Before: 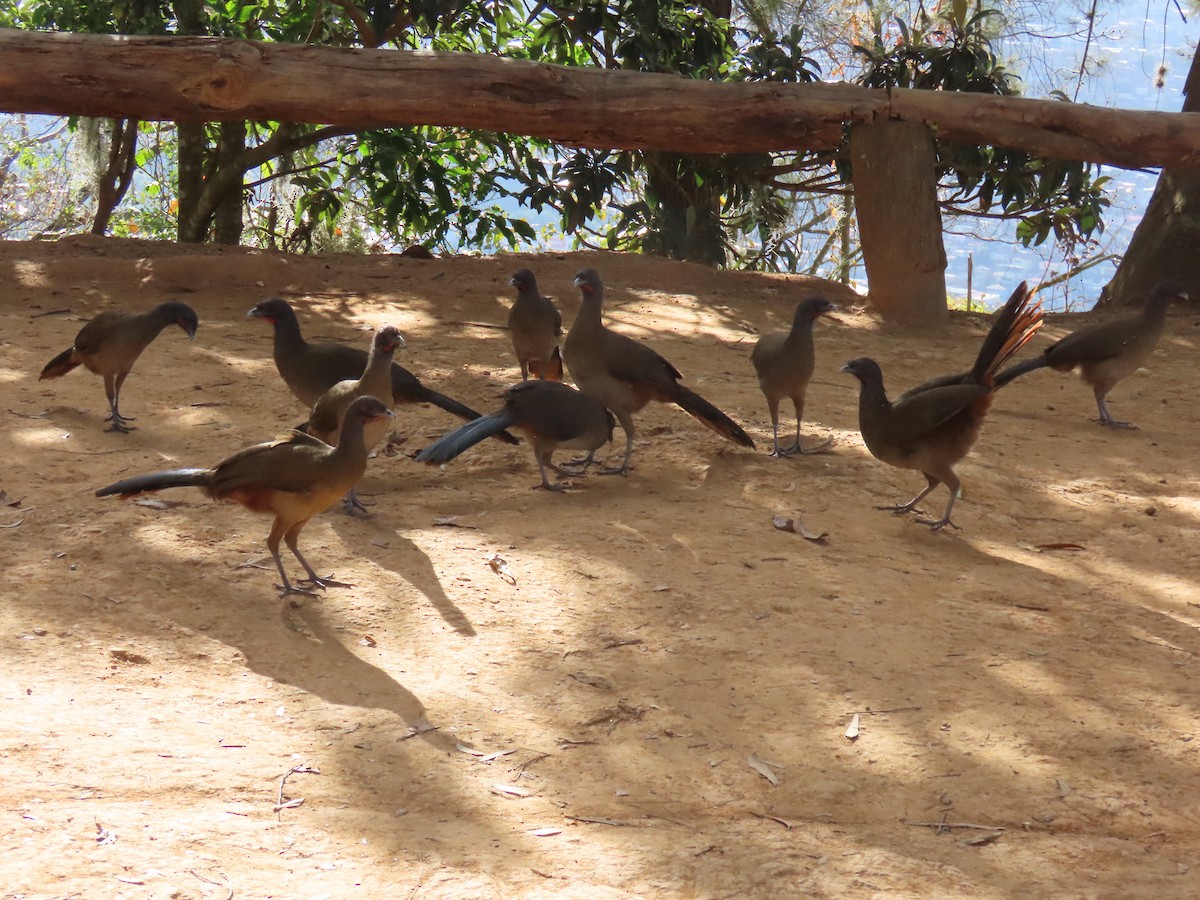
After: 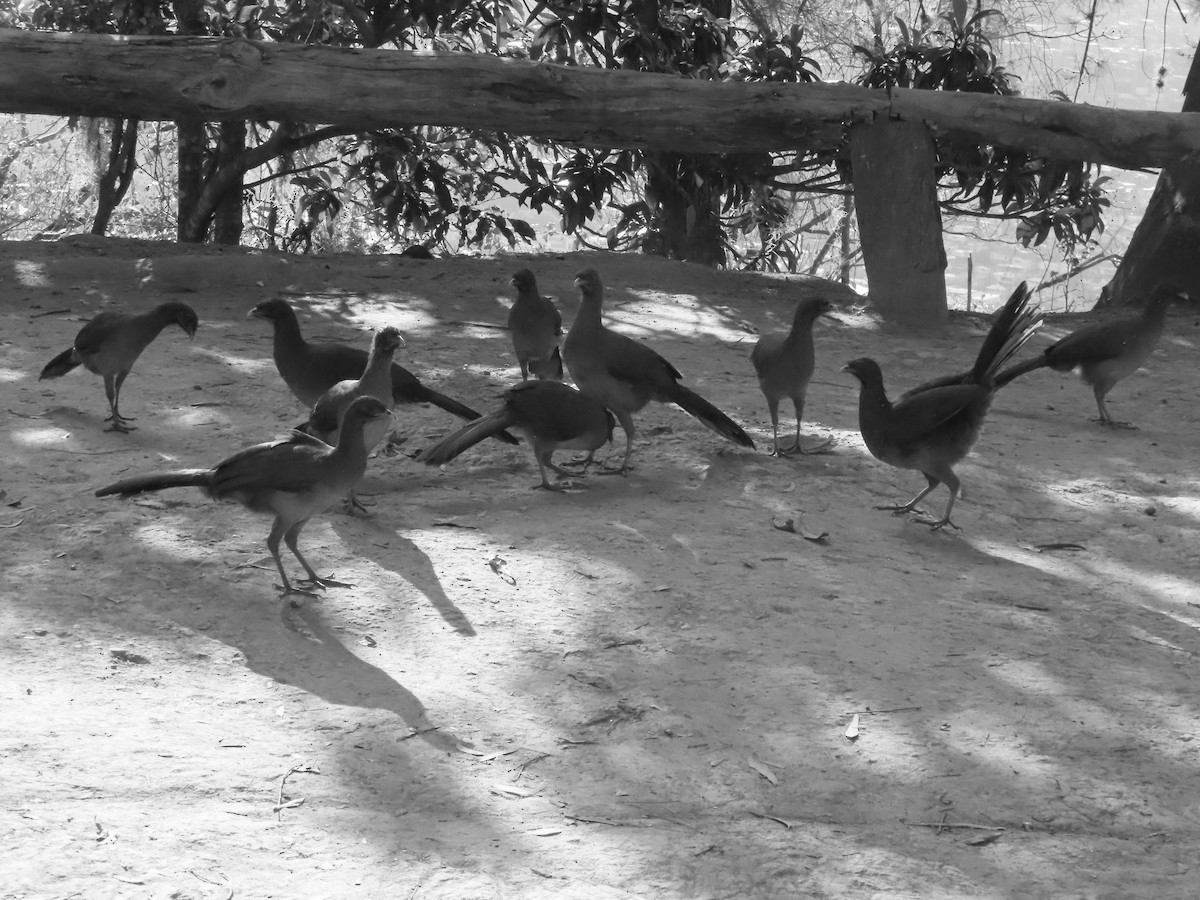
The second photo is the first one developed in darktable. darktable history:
monochrome: on, module defaults
color correction: highlights a* 5.3, highlights b* 24.26, shadows a* -15.58, shadows b* 4.02
